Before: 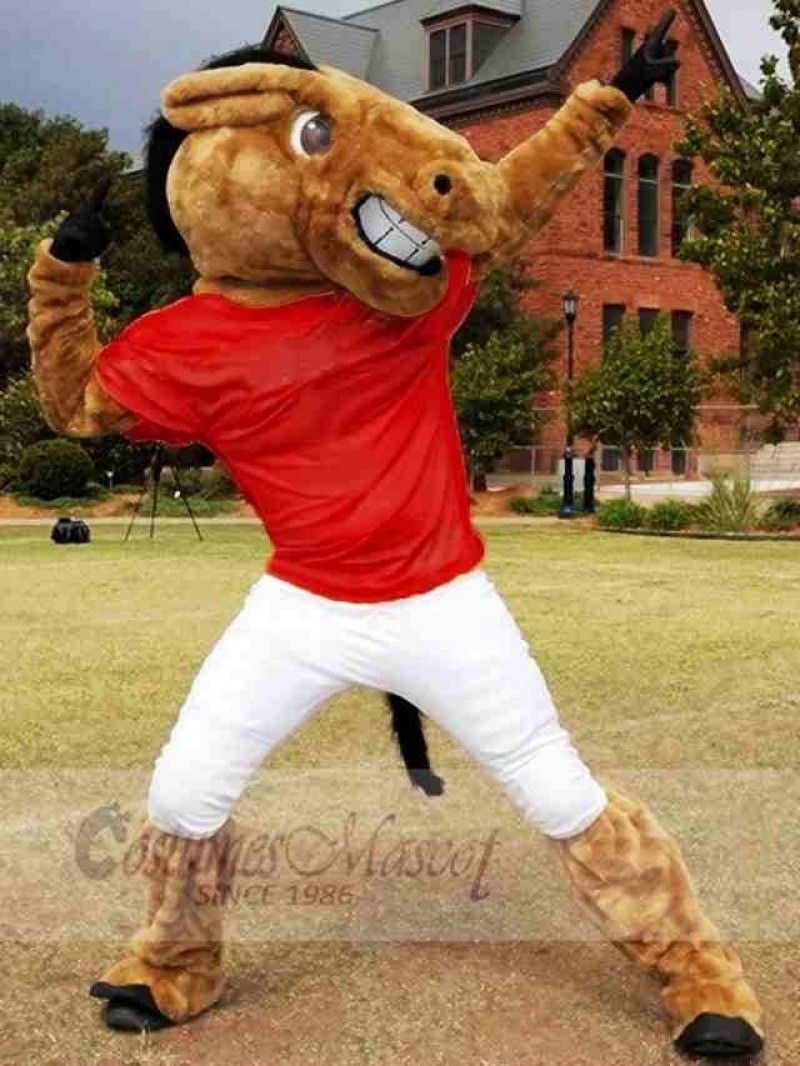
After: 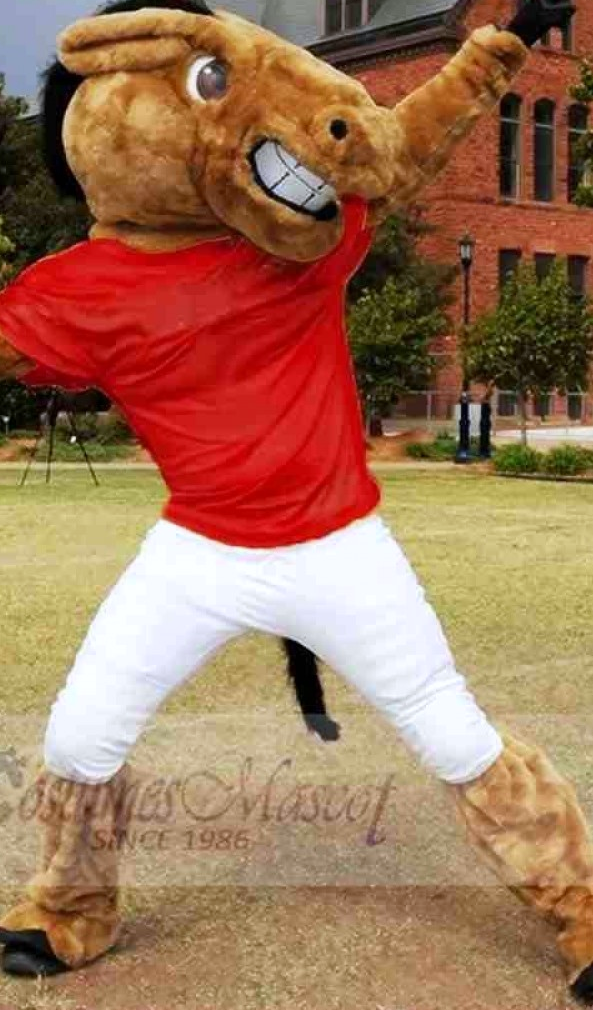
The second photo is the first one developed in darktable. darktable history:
crop and rotate: left 13.15%, top 5.251%, right 12.609%
white balance: red 0.983, blue 1.036
